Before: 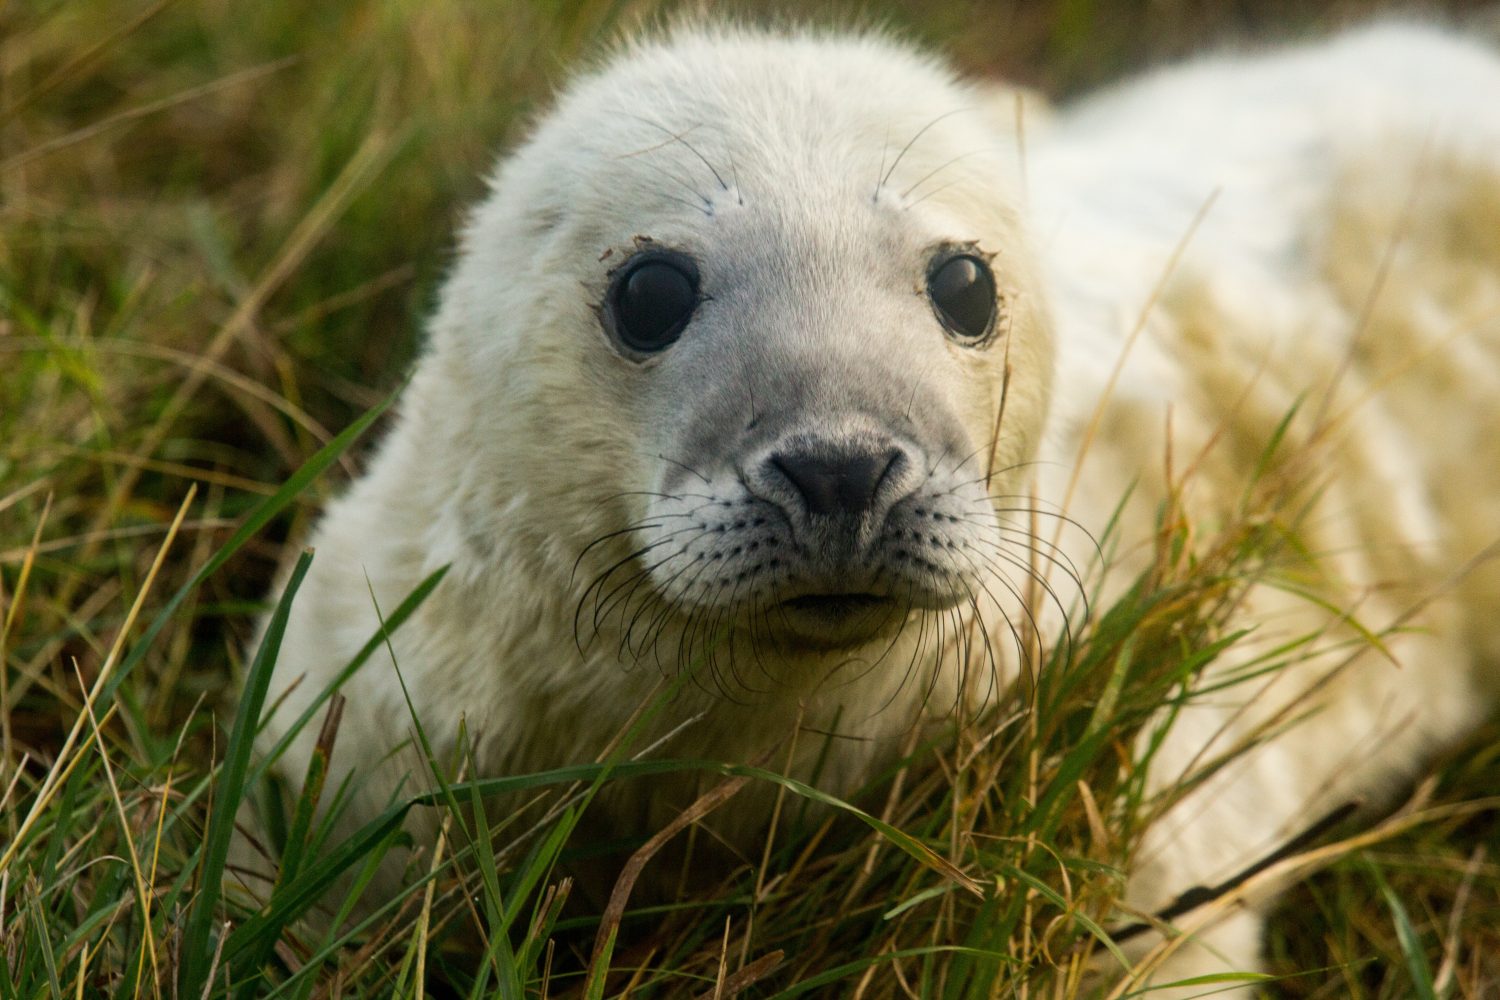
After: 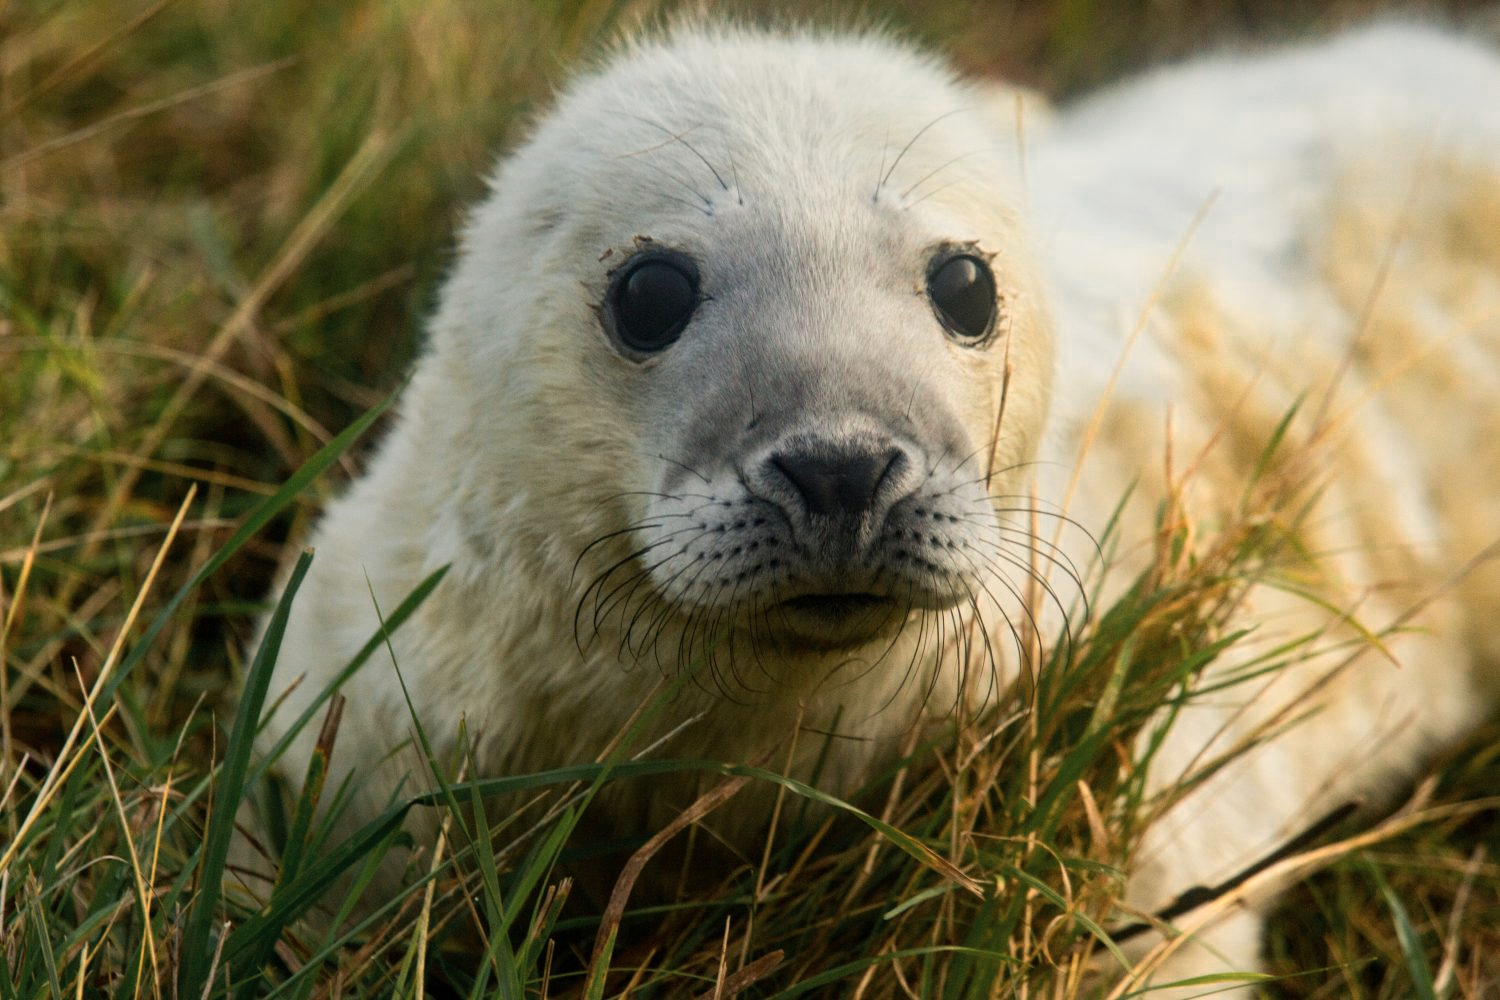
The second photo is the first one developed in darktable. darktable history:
exposure: exposure -0.242 EV, compensate highlight preservation false
color zones: curves: ch0 [(0.018, 0.548) (0.197, 0.654) (0.425, 0.447) (0.605, 0.658) (0.732, 0.579)]; ch1 [(0.105, 0.531) (0.224, 0.531) (0.386, 0.39) (0.618, 0.456) (0.732, 0.456) (0.956, 0.421)]; ch2 [(0.039, 0.583) (0.215, 0.465) (0.399, 0.544) (0.465, 0.548) (0.614, 0.447) (0.724, 0.43) (0.882, 0.623) (0.956, 0.632)]
